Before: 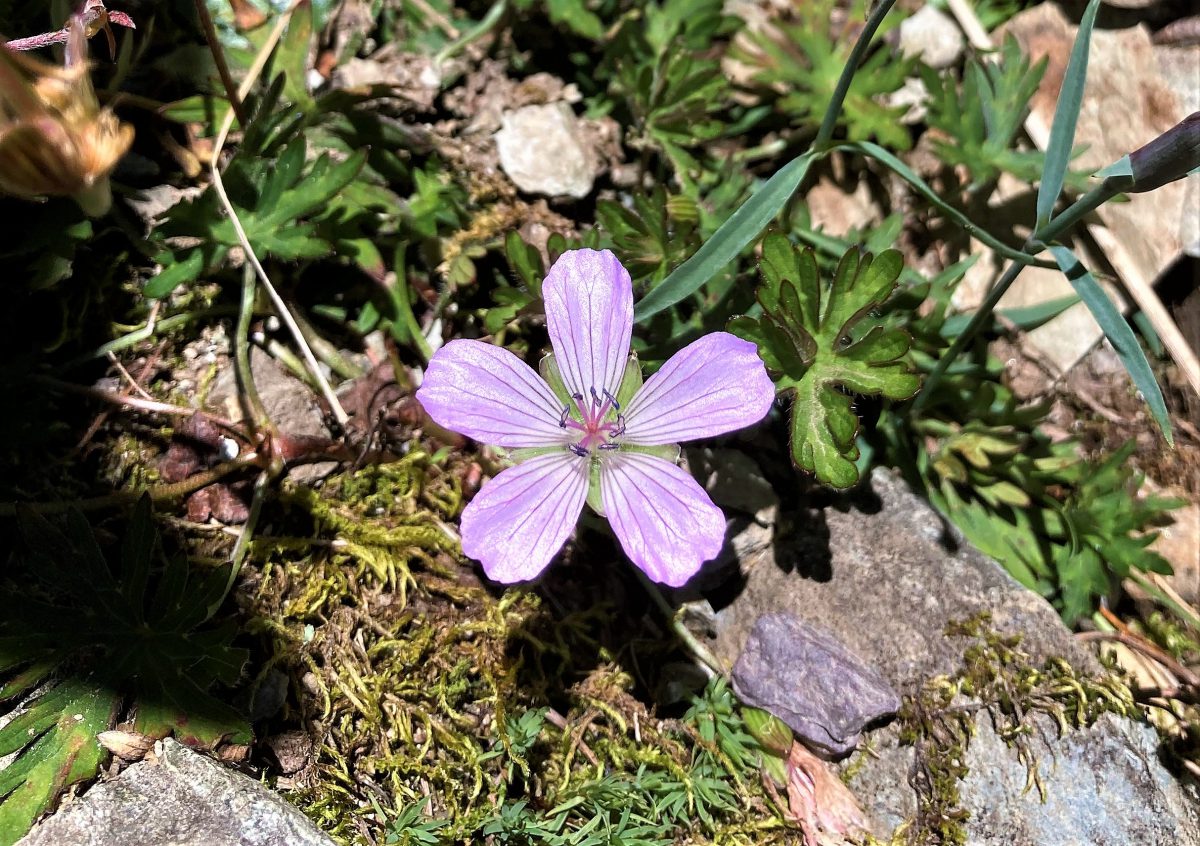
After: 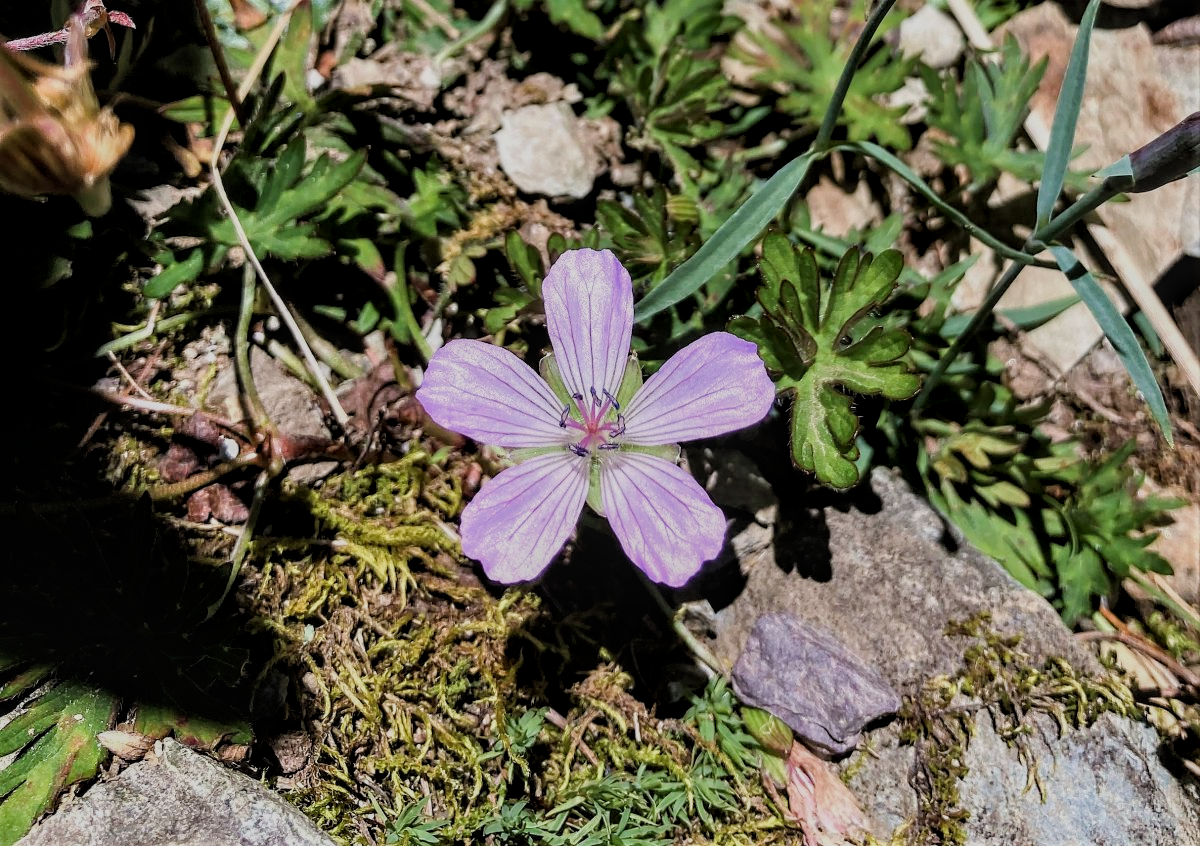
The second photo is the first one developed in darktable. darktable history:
local contrast: on, module defaults
filmic rgb: black relative exposure -7.65 EV, white relative exposure 4.56 EV, hardness 3.61
sharpen: radius 5.352, amount 0.314, threshold 26.749
